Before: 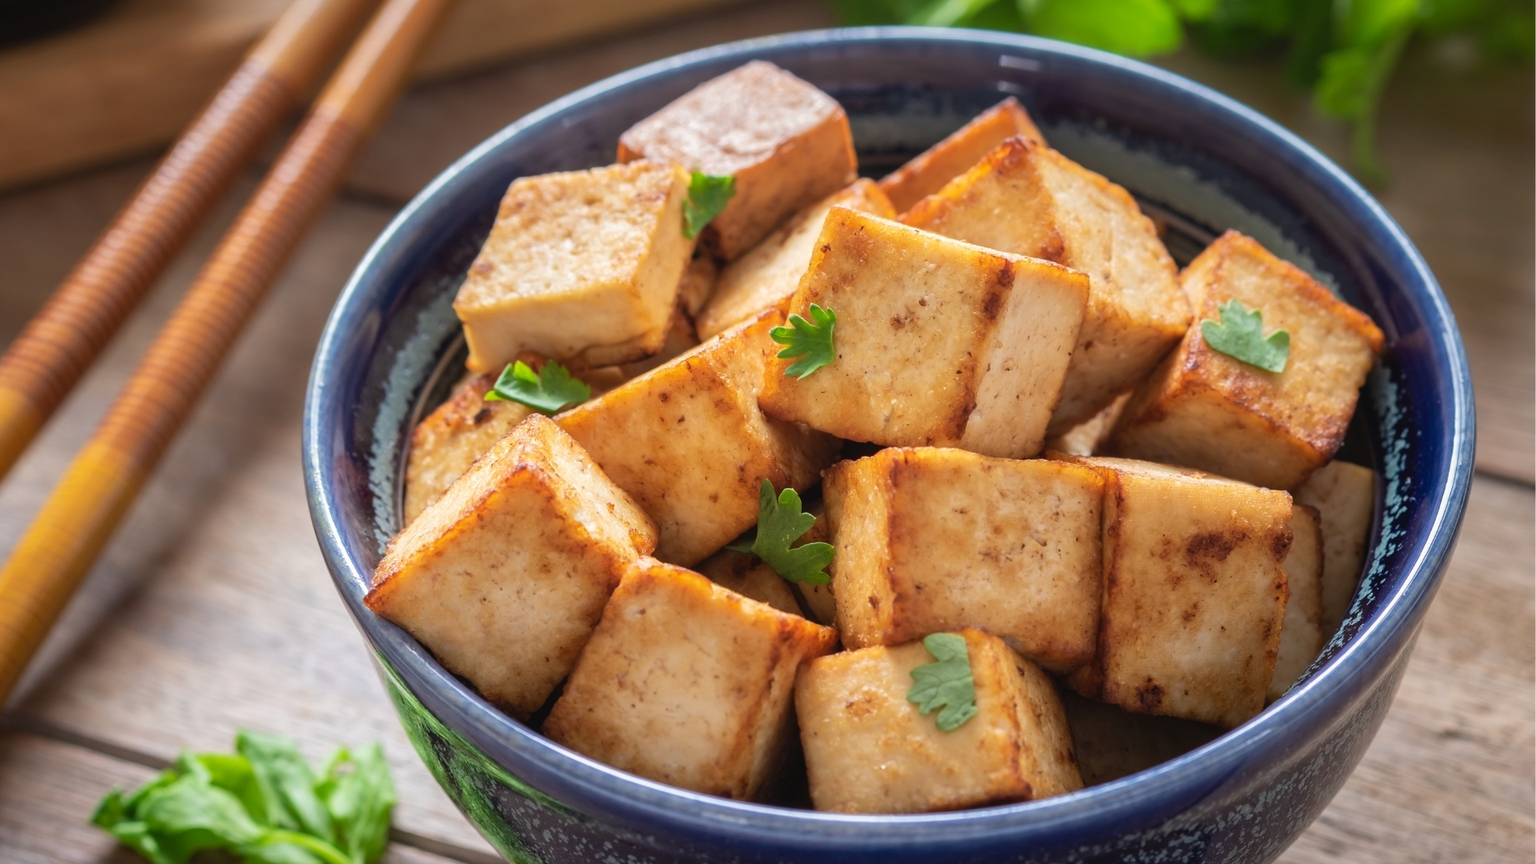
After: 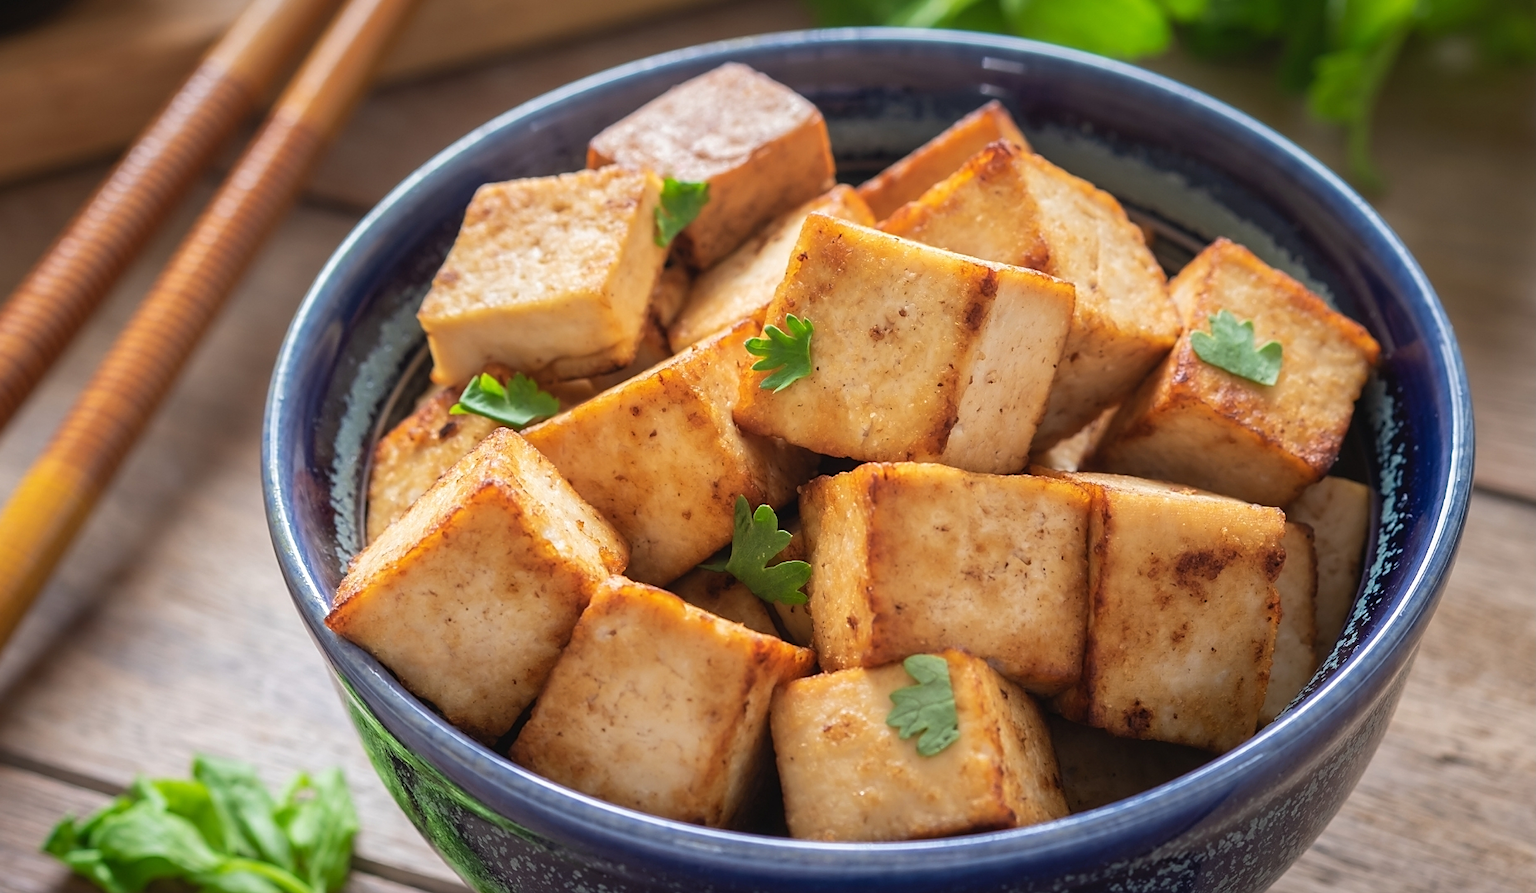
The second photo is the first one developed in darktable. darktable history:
crop and rotate: left 3.238%
exposure: compensate highlight preservation false
sharpen: radius 1.864, amount 0.398, threshold 1.271
